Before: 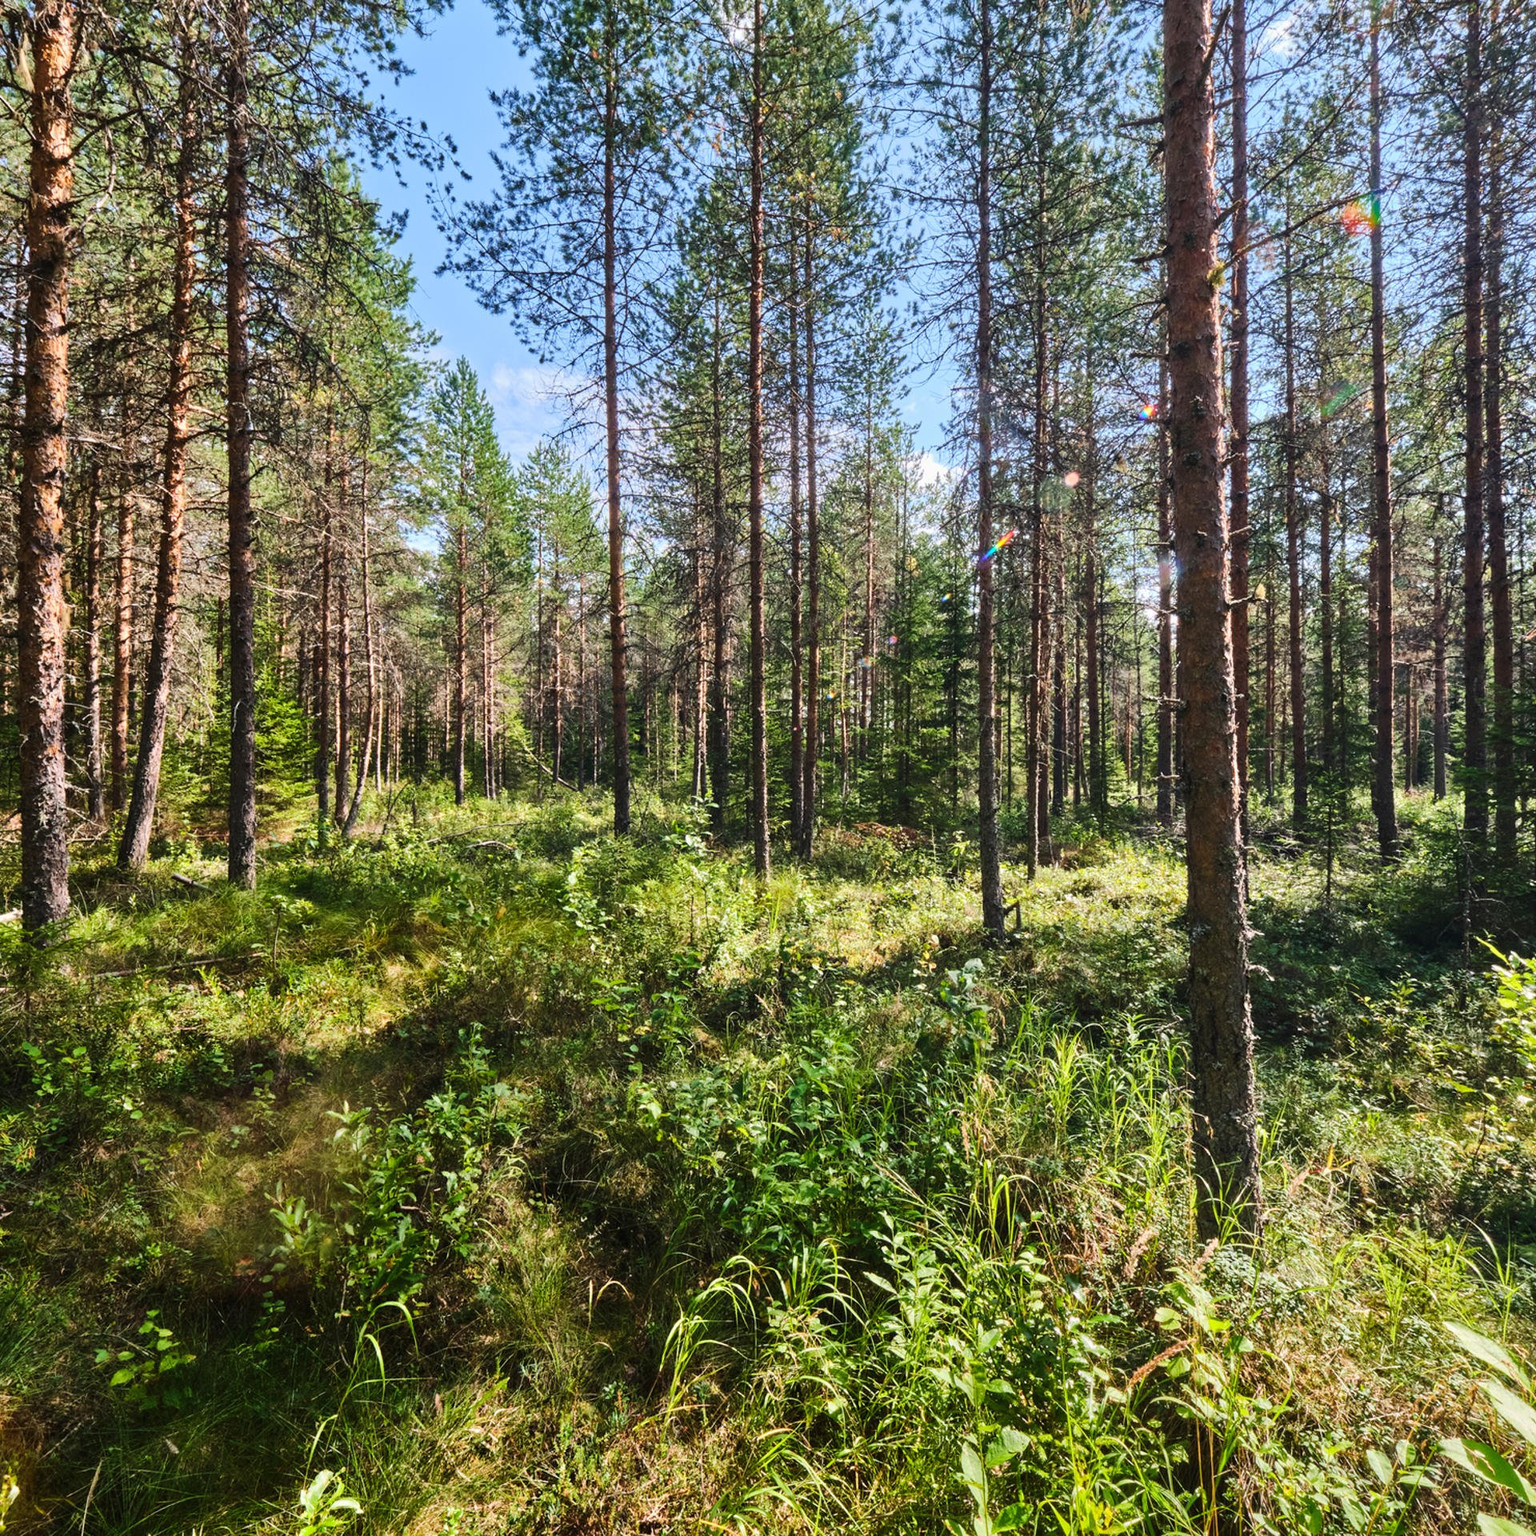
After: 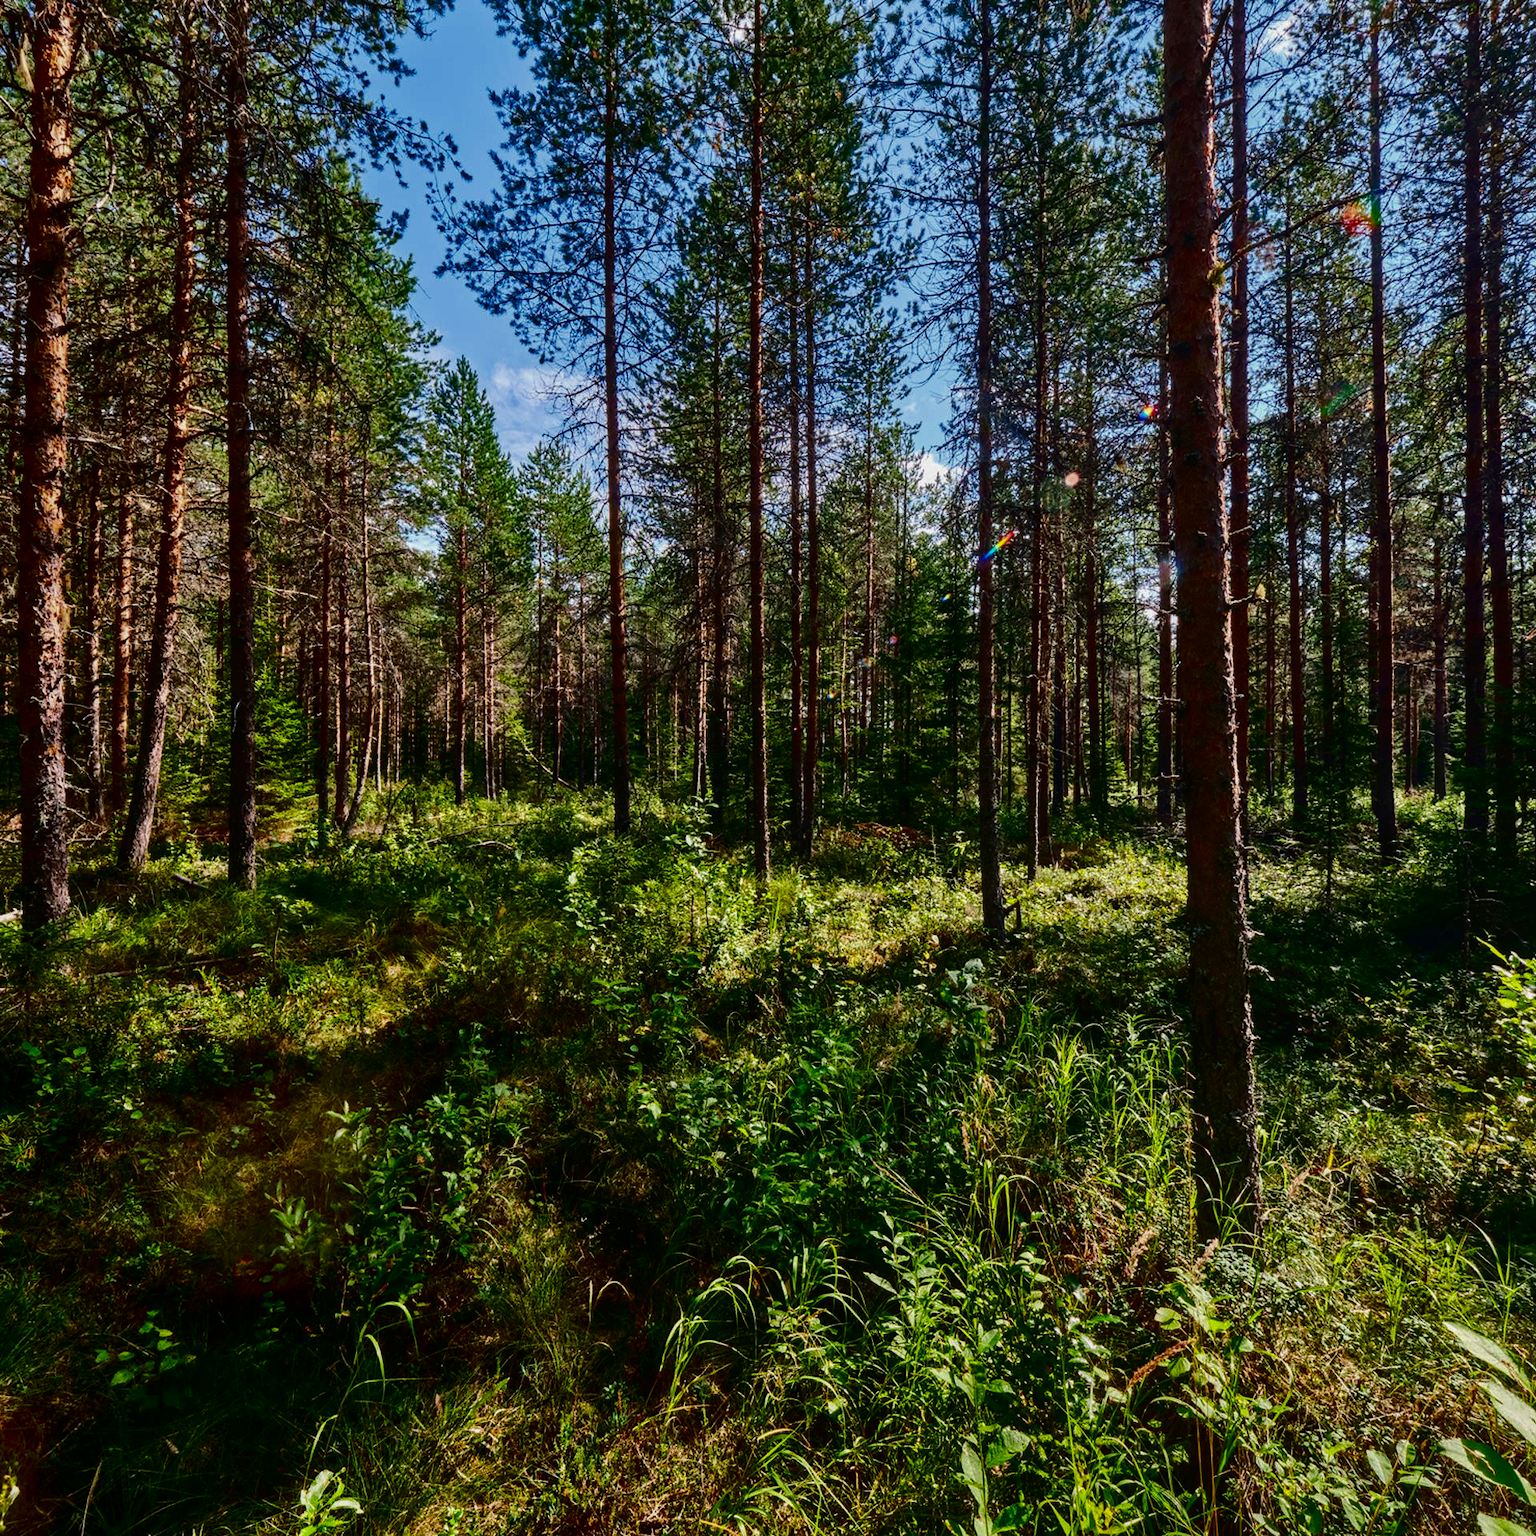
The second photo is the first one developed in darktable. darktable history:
local contrast: detail 109%
contrast brightness saturation: contrast 0.094, brightness -0.585, saturation 0.173
